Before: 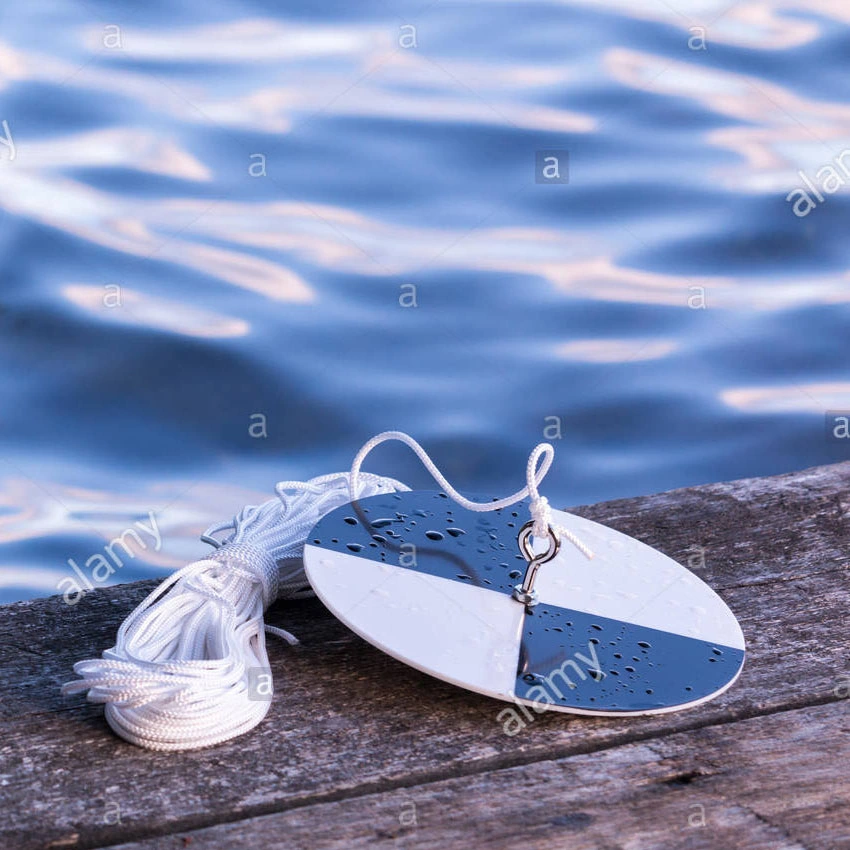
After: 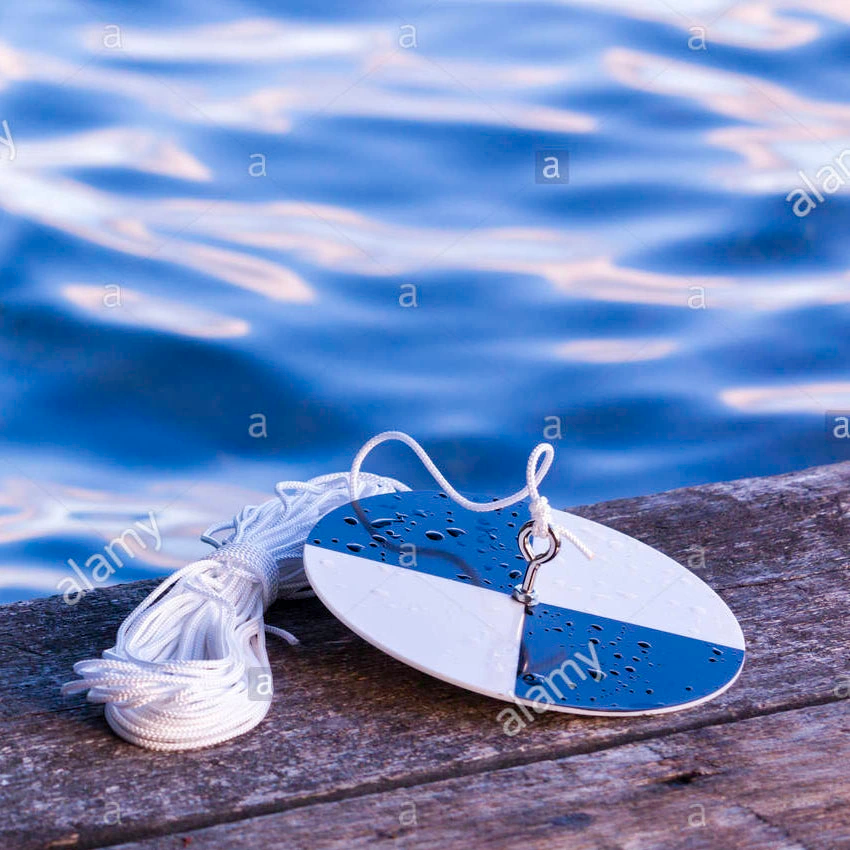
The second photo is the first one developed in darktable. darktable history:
color balance rgb: shadows lift › chroma 1.03%, shadows lift › hue 243.04°, perceptual saturation grading › global saturation 0.227%, perceptual saturation grading › mid-tones 6.278%, perceptual saturation grading › shadows 72.204%, global vibrance 20%
